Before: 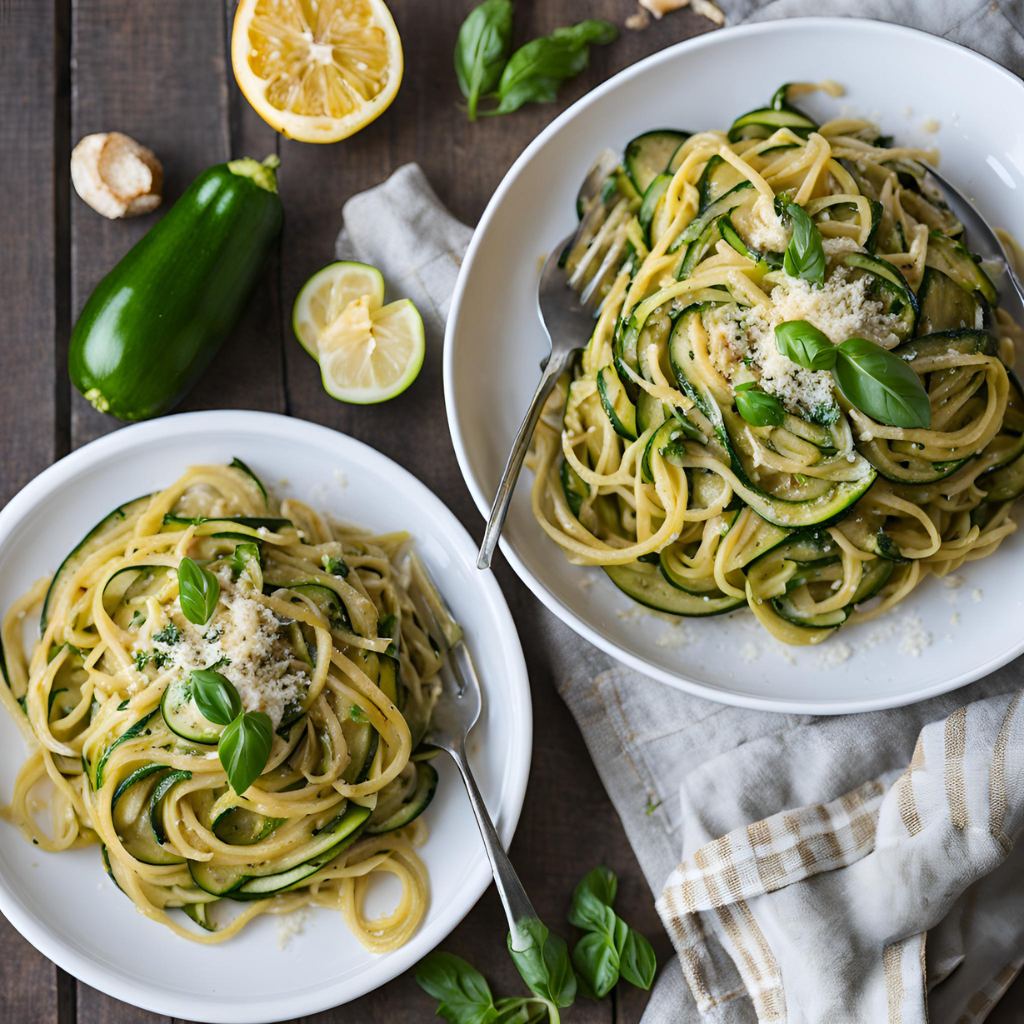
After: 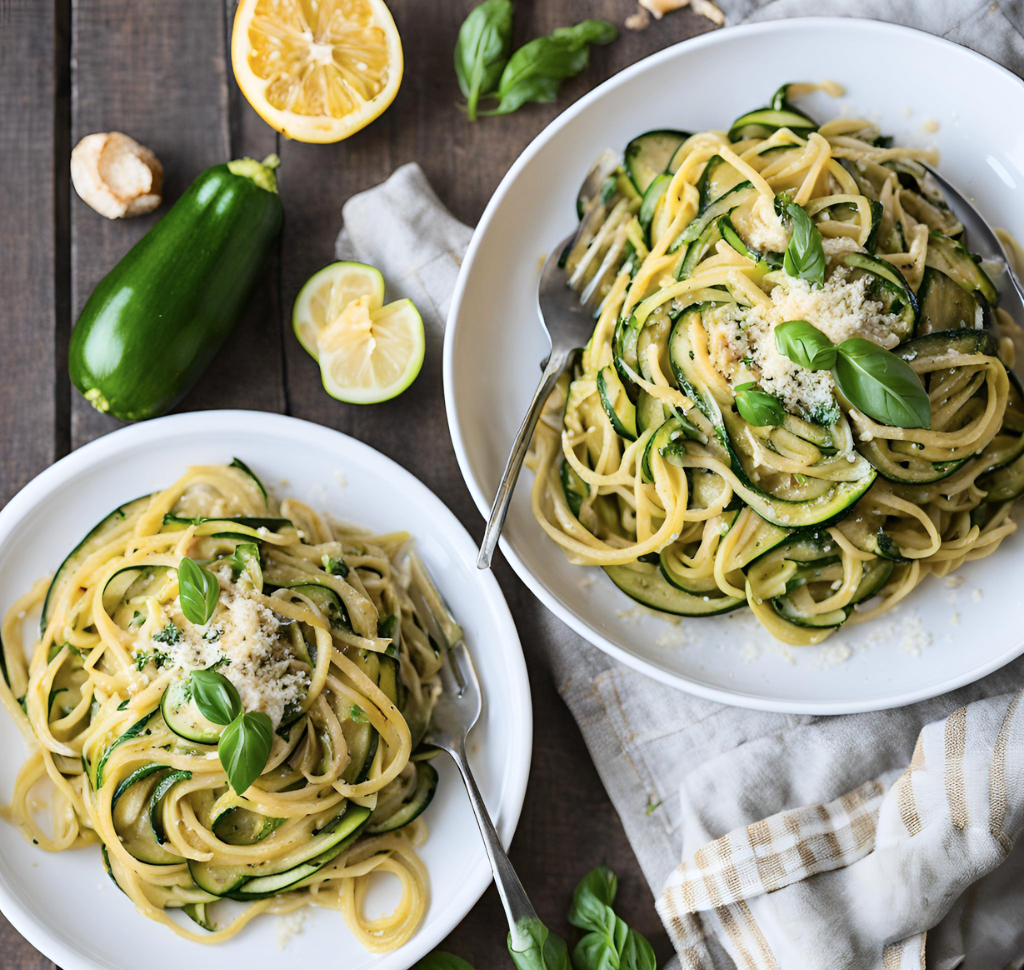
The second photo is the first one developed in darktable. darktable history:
contrast brightness saturation: contrast 0.026, brightness -0.041
tone curve: curves: ch0 [(0, 0) (0.003, 0.004) (0.011, 0.015) (0.025, 0.033) (0.044, 0.058) (0.069, 0.091) (0.1, 0.131) (0.136, 0.179) (0.177, 0.233) (0.224, 0.296) (0.277, 0.364) (0.335, 0.434) (0.399, 0.511) (0.468, 0.584) (0.543, 0.656) (0.623, 0.729) (0.709, 0.799) (0.801, 0.874) (0.898, 0.936) (1, 1)], color space Lab, independent channels, preserve colors none
crop and rotate: top 0.006%, bottom 5.185%
